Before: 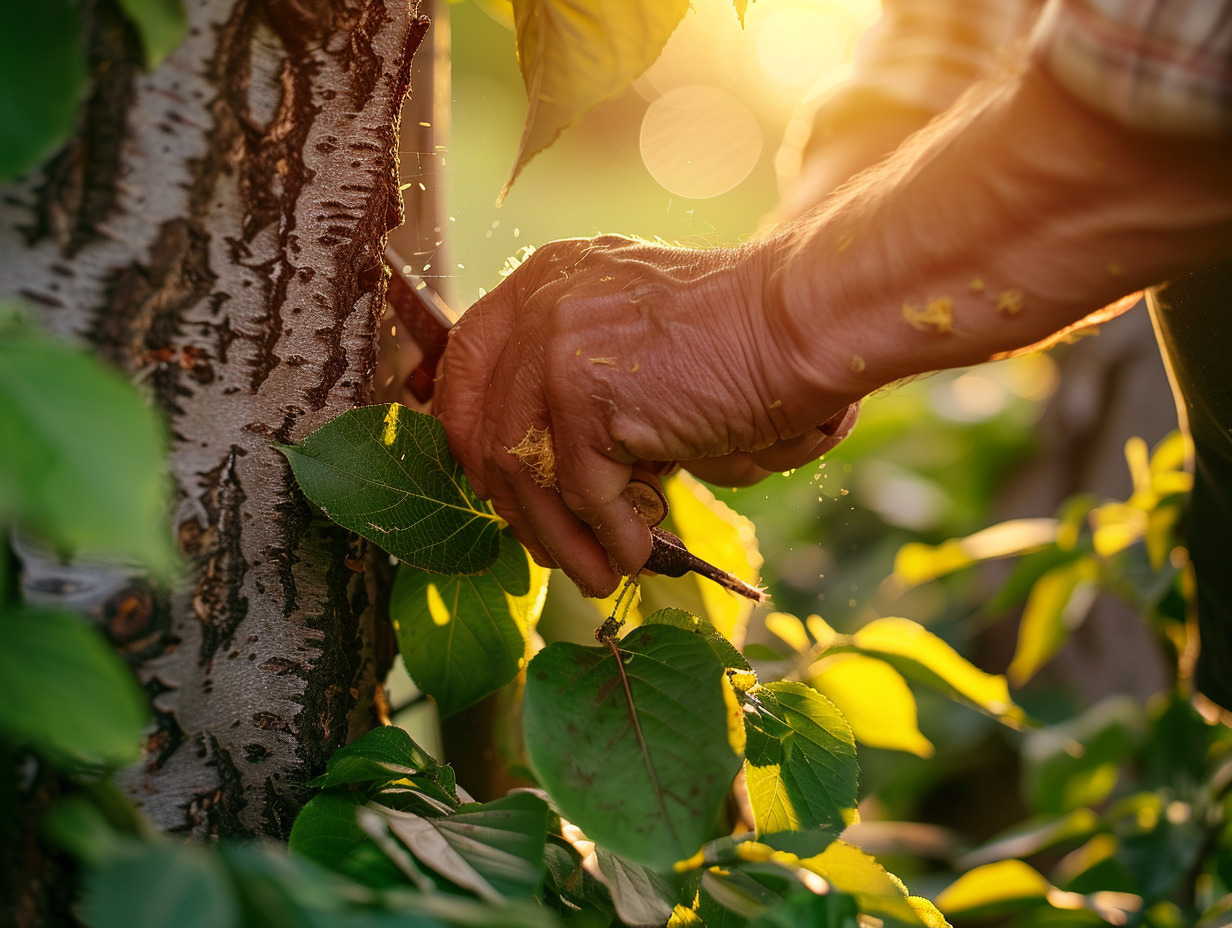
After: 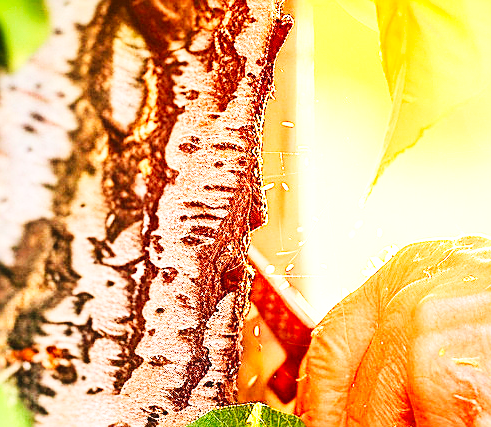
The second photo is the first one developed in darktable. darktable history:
crop and rotate: left 11.134%, top 0.093%, right 49.007%, bottom 53.839%
exposure: black level correction 0, exposure 1.387 EV, compensate highlight preservation false
base curve: curves: ch0 [(0, 0.003) (0.001, 0.002) (0.006, 0.004) (0.02, 0.022) (0.048, 0.086) (0.094, 0.234) (0.162, 0.431) (0.258, 0.629) (0.385, 0.8) (0.548, 0.918) (0.751, 0.988) (1, 1)], preserve colors none
contrast brightness saturation: contrast 0.203, brightness 0.157, saturation 0.22
tone equalizer: edges refinement/feathering 500, mask exposure compensation -1.57 EV, preserve details no
sharpen: on, module defaults
